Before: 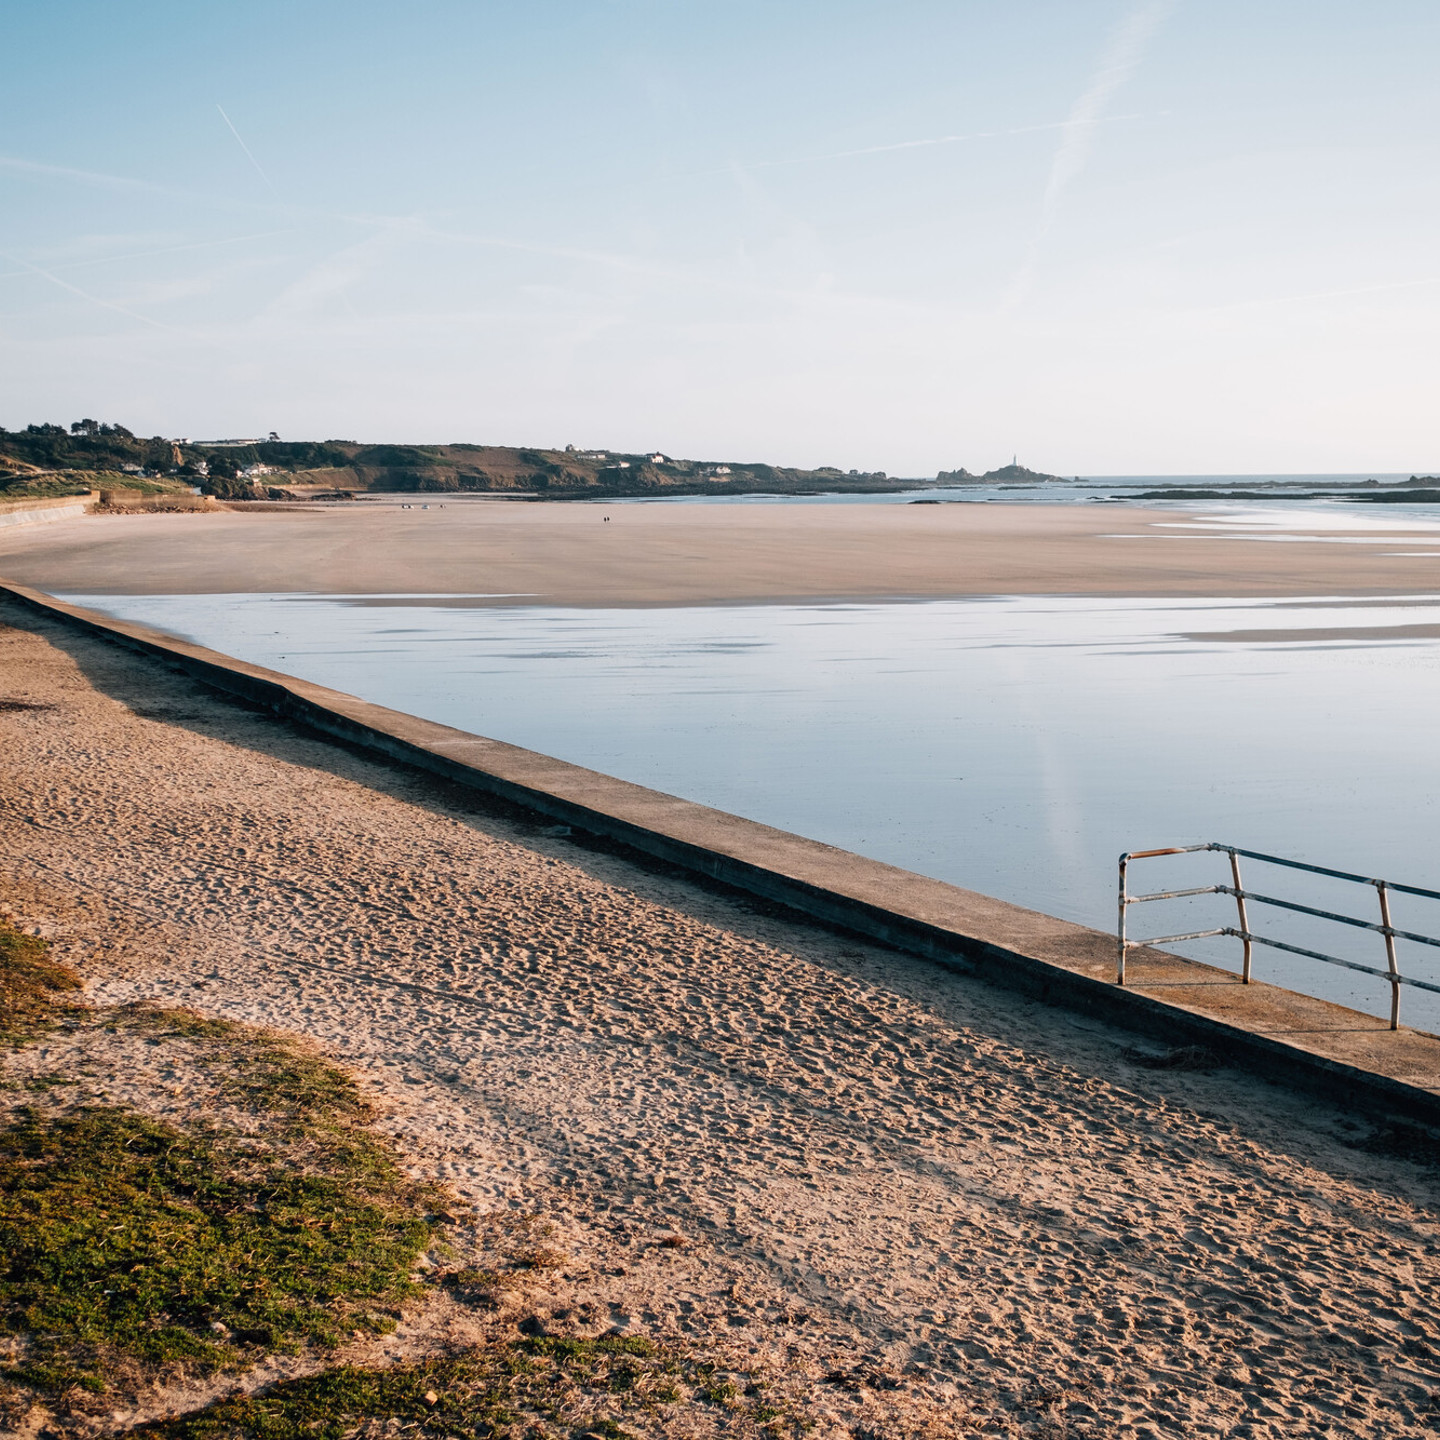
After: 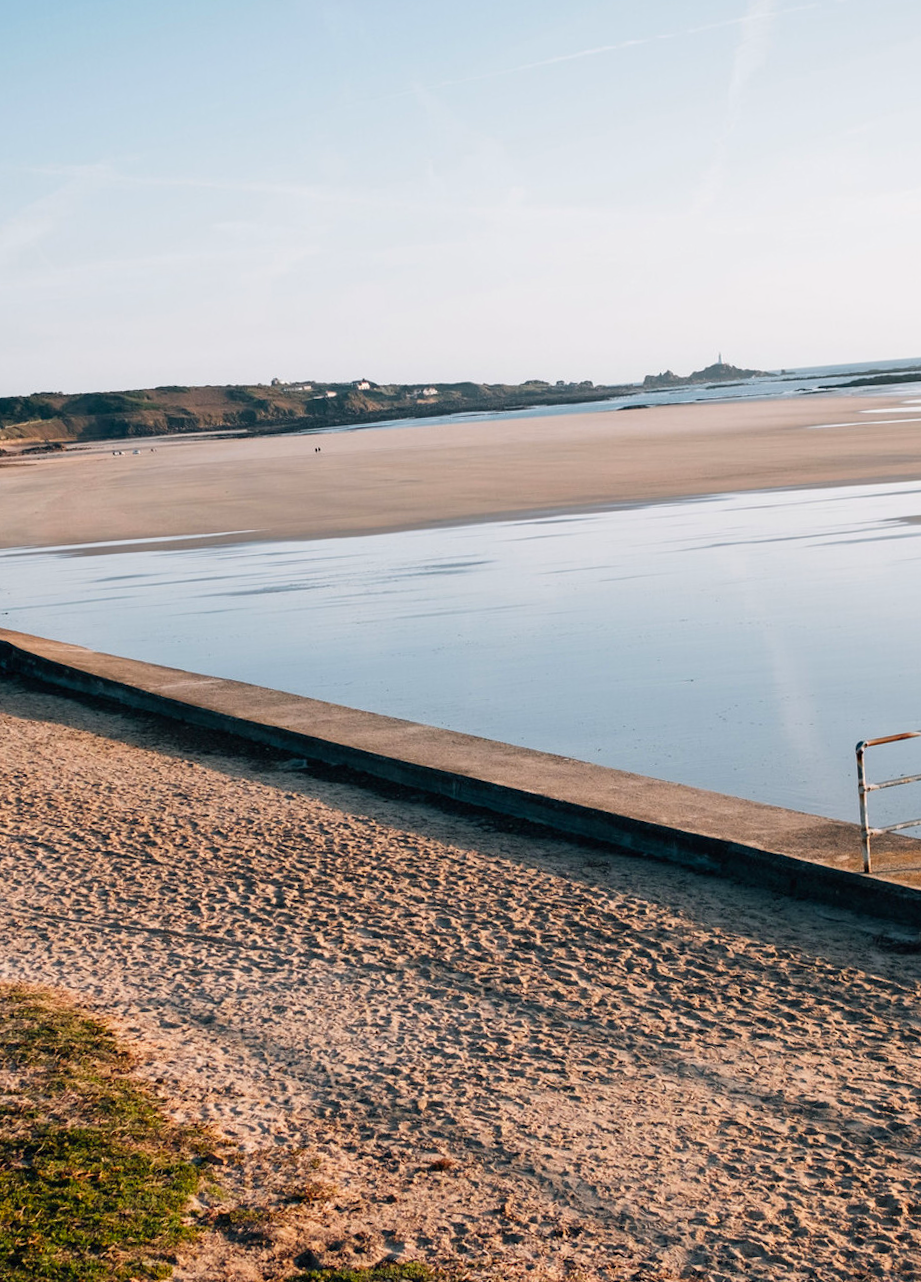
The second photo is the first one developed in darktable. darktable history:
contrast brightness saturation: contrast 0.04, saturation 0.16
rotate and perspective: rotation -4.57°, crop left 0.054, crop right 0.944, crop top 0.087, crop bottom 0.914
crop and rotate: left 17.732%, right 15.423%
